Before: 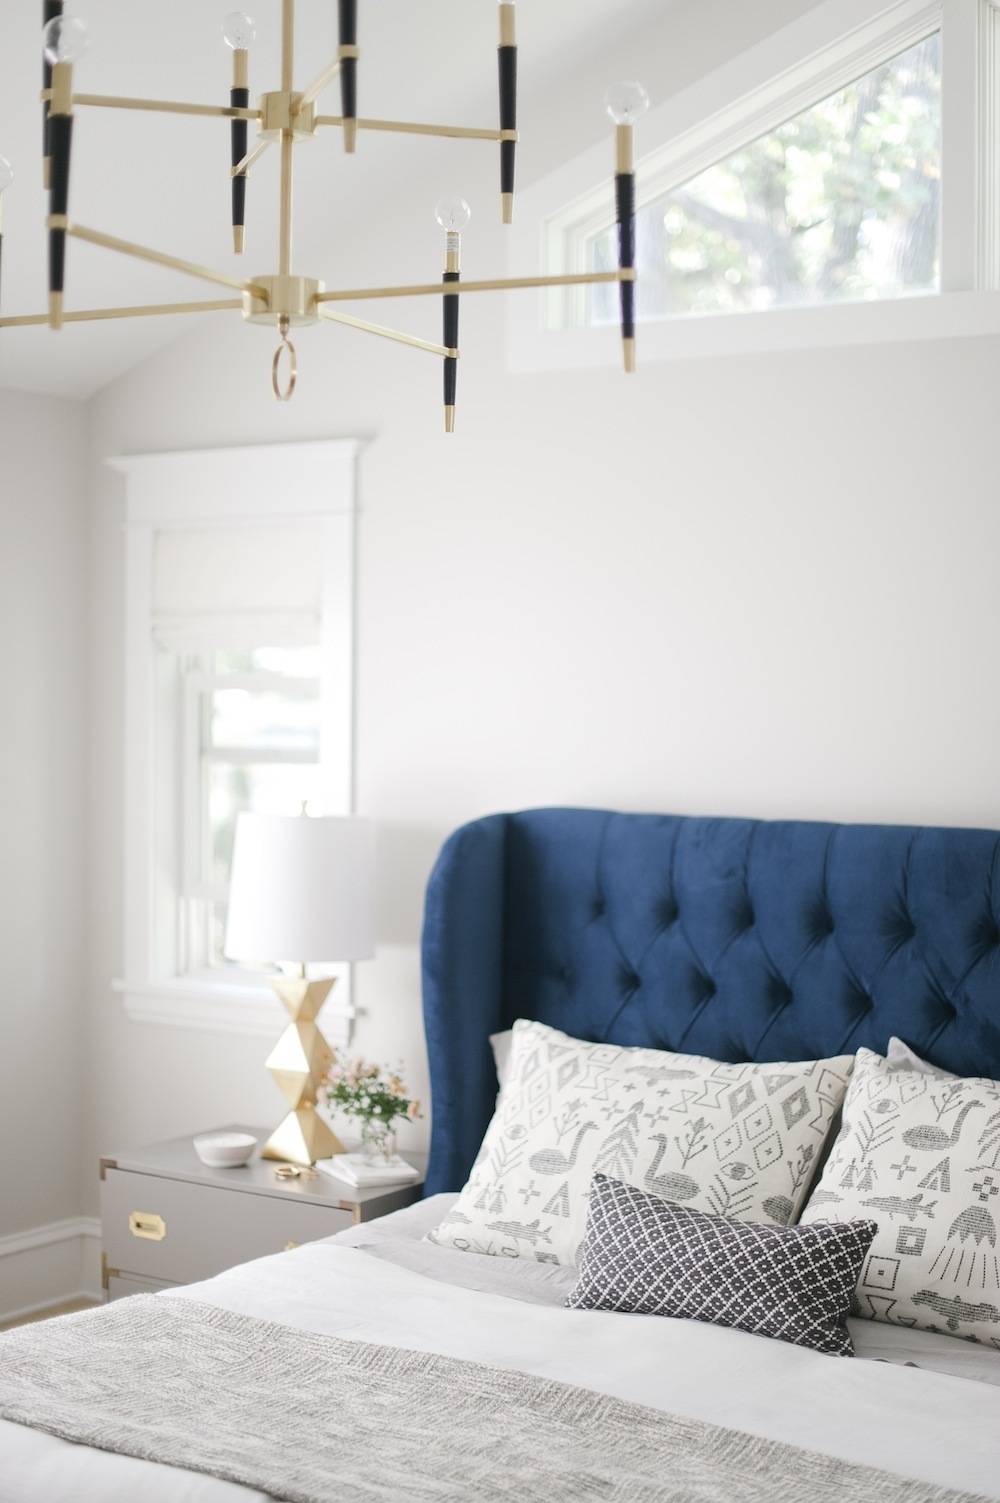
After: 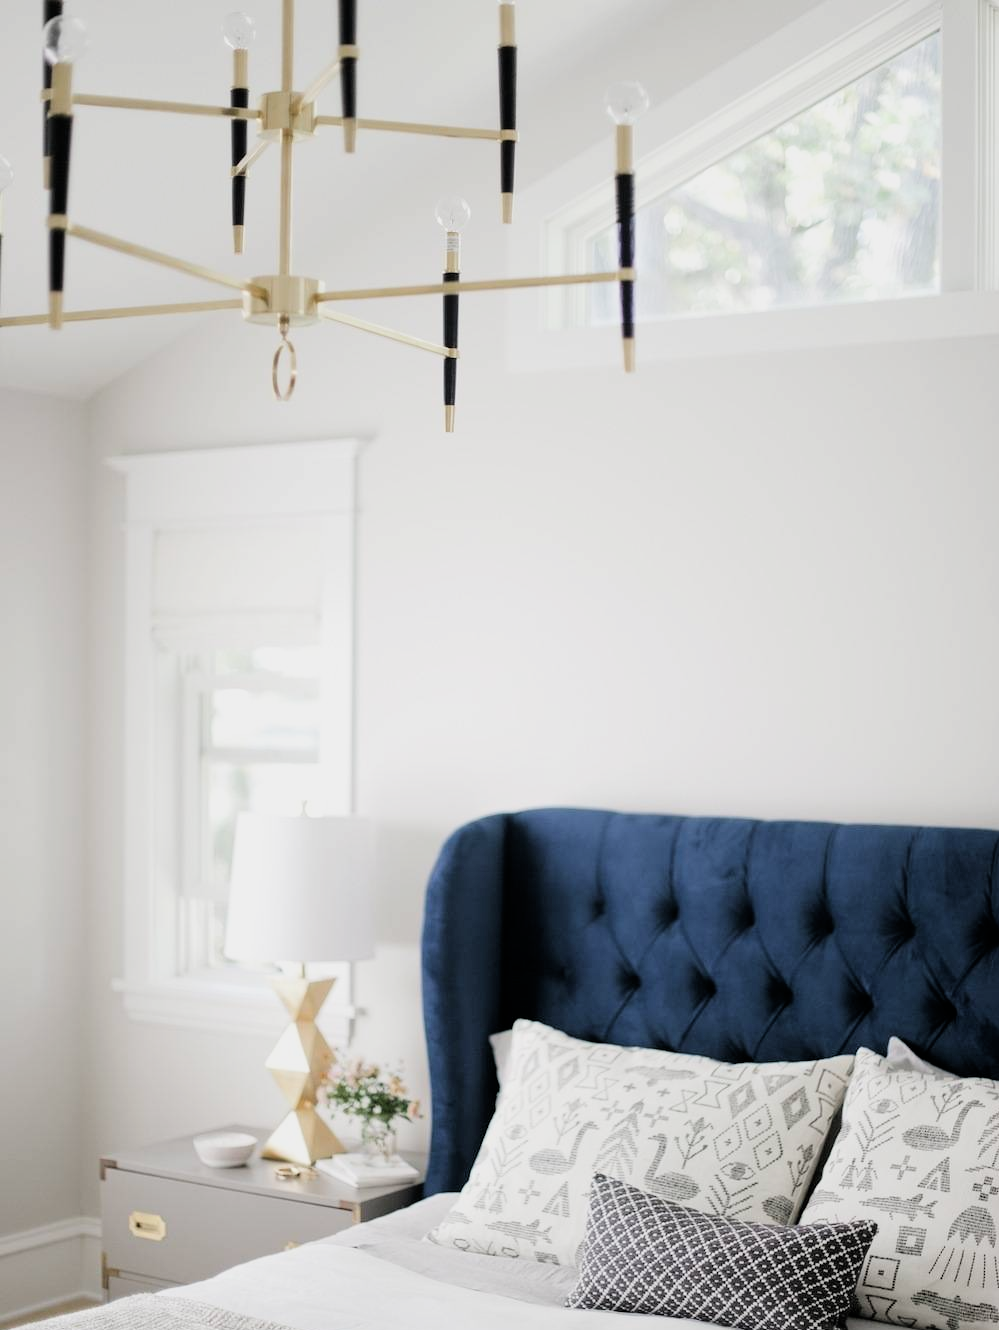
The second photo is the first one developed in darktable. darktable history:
filmic rgb: black relative exposure -5 EV, white relative exposure 3.2 EV, hardness 3.42, contrast 1.2, highlights saturation mix -50%
crop and rotate: top 0%, bottom 11.49%
